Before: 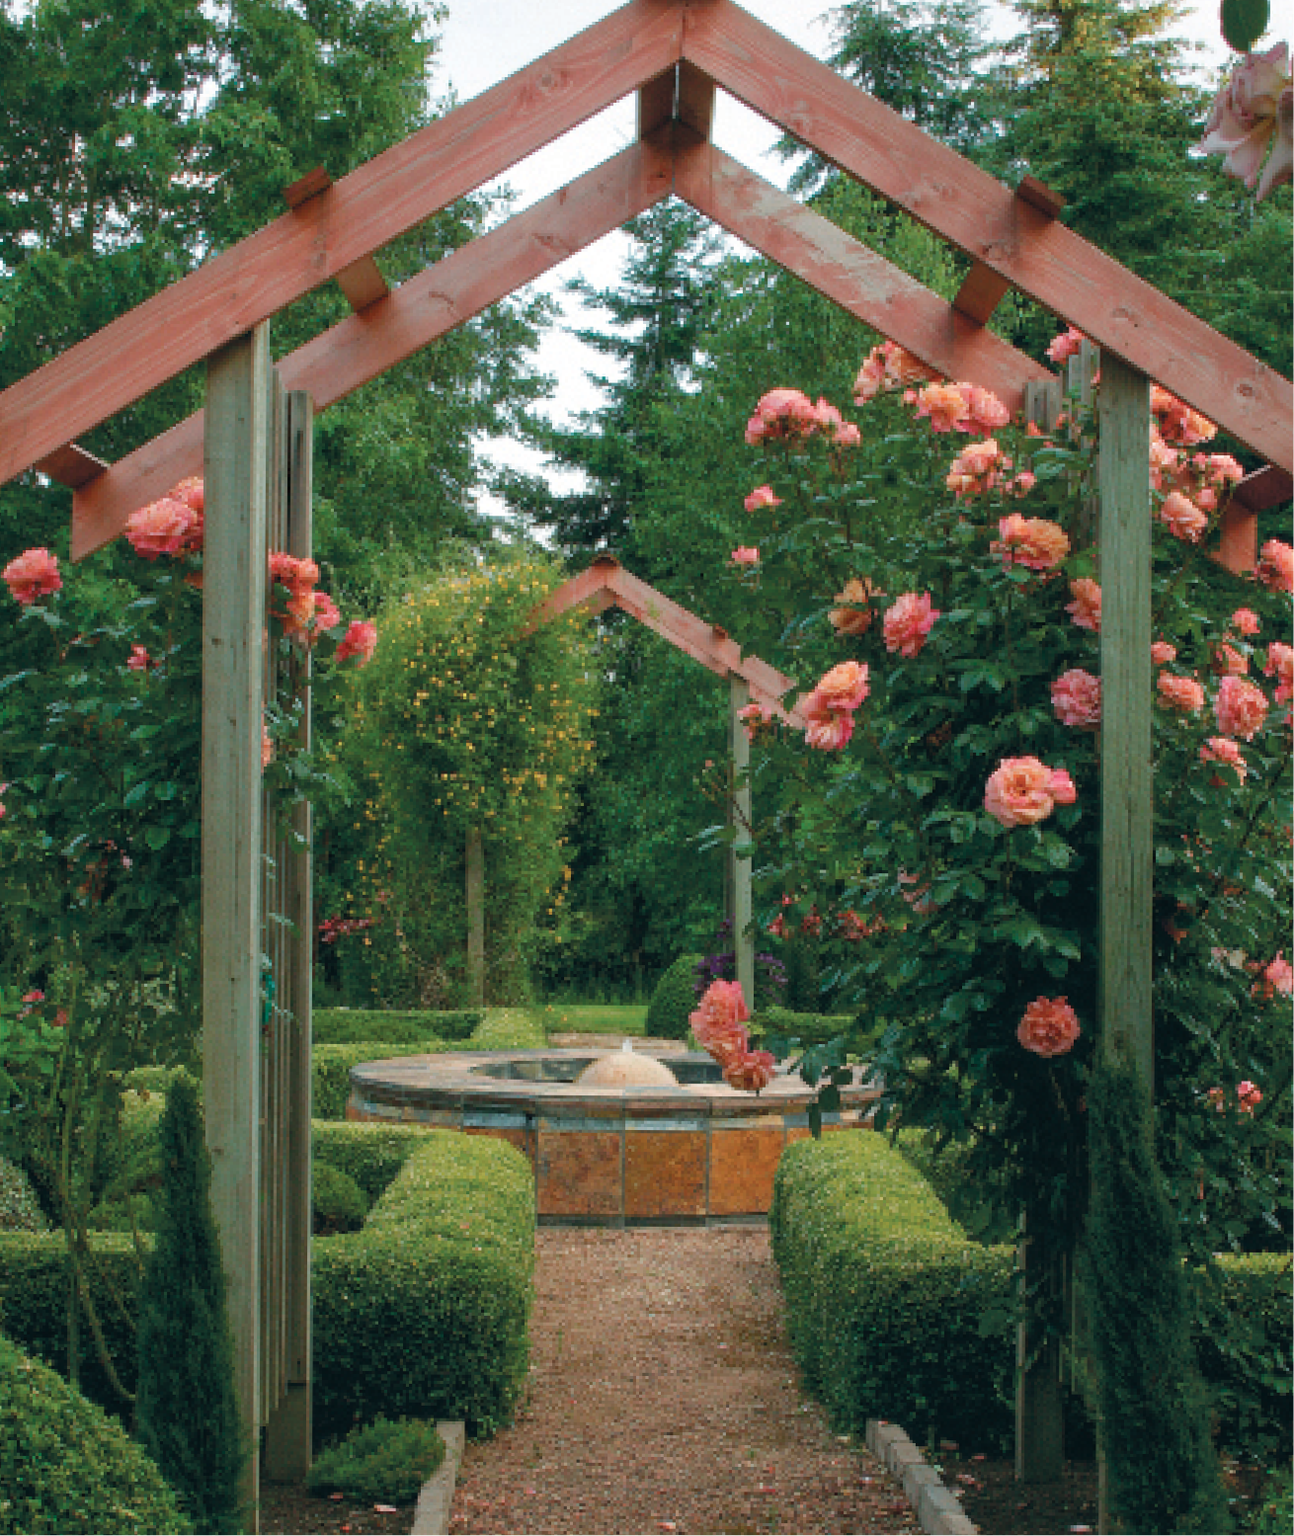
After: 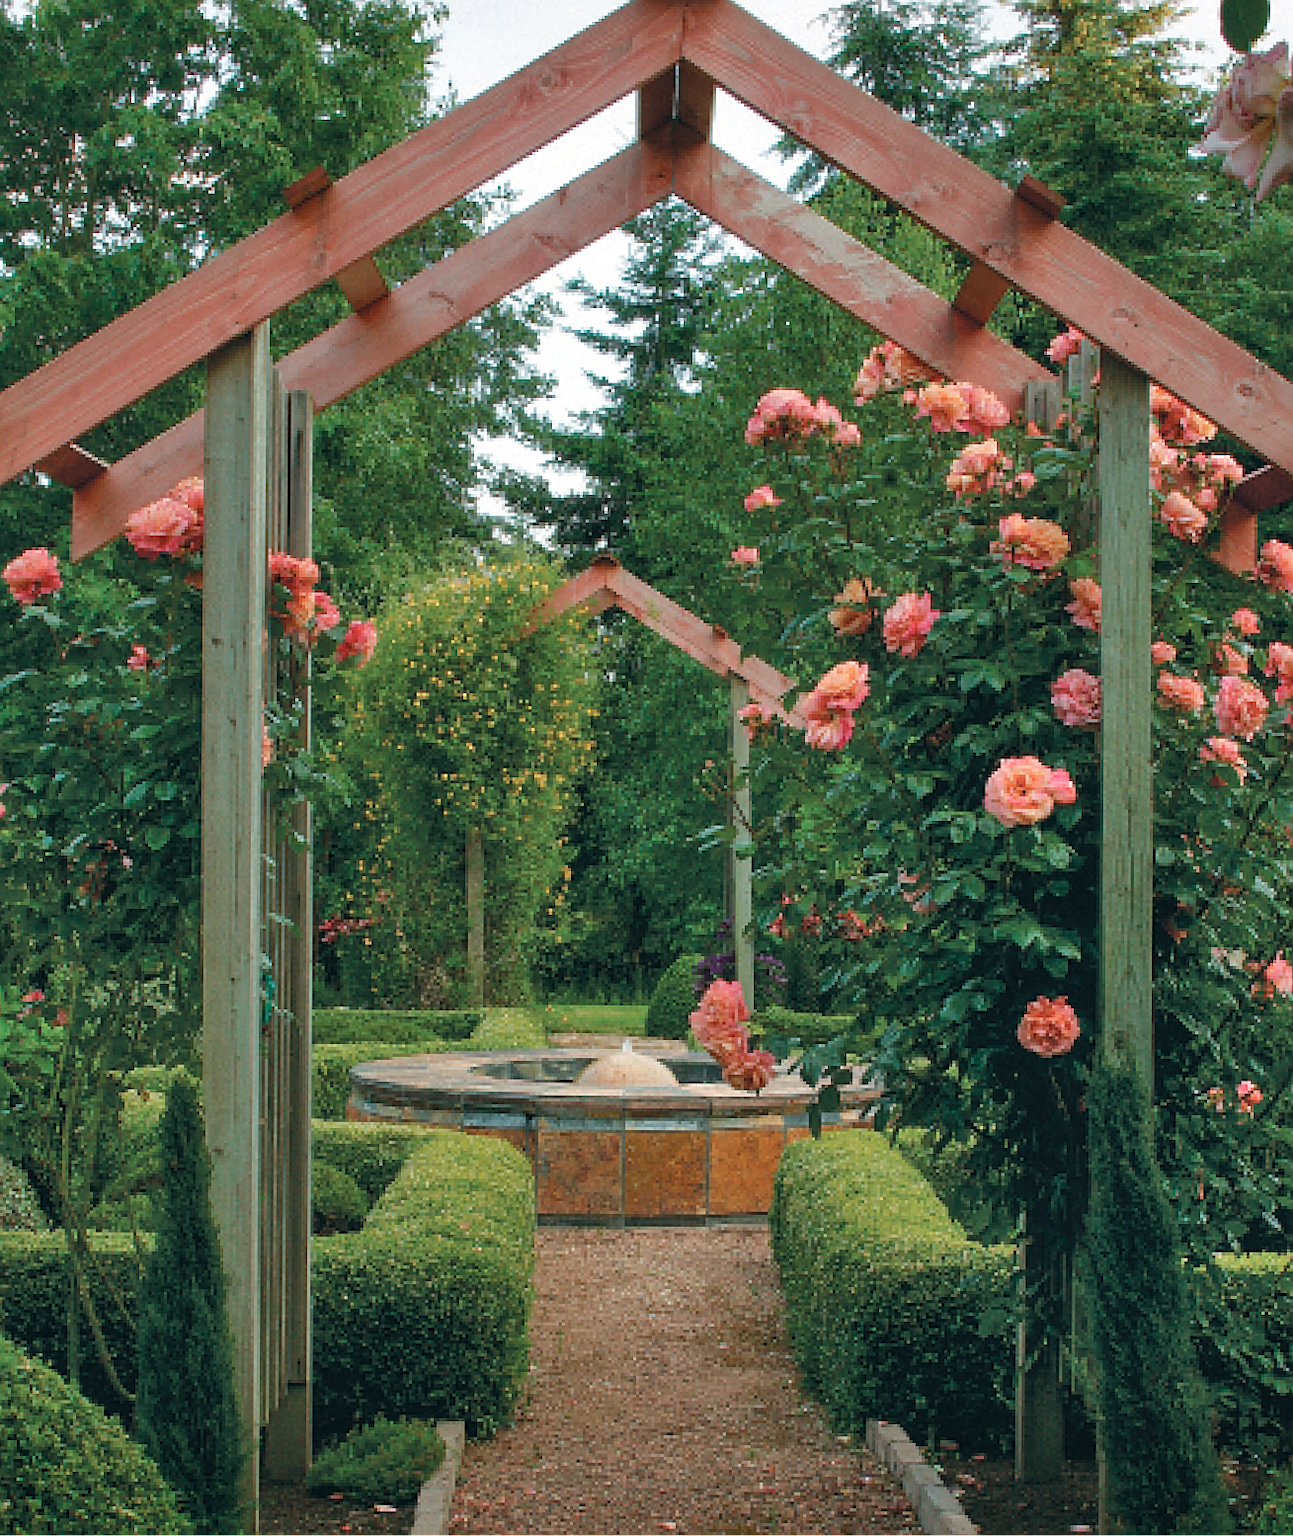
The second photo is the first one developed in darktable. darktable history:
shadows and highlights: highlights color adjustment 0%, low approximation 0.01, soften with gaussian
sharpen: on, module defaults
